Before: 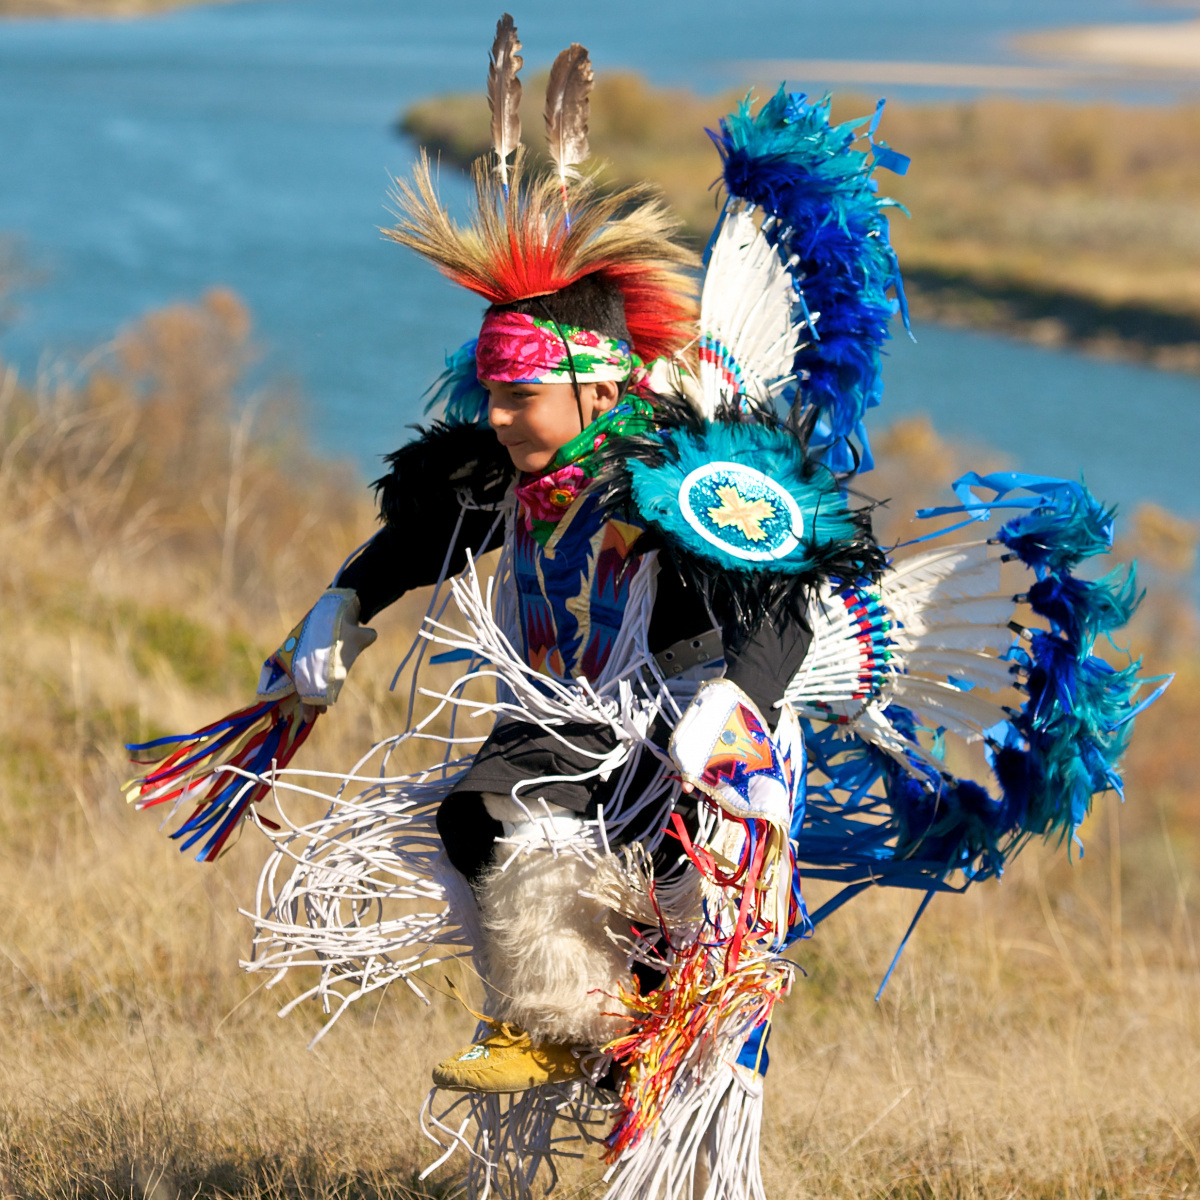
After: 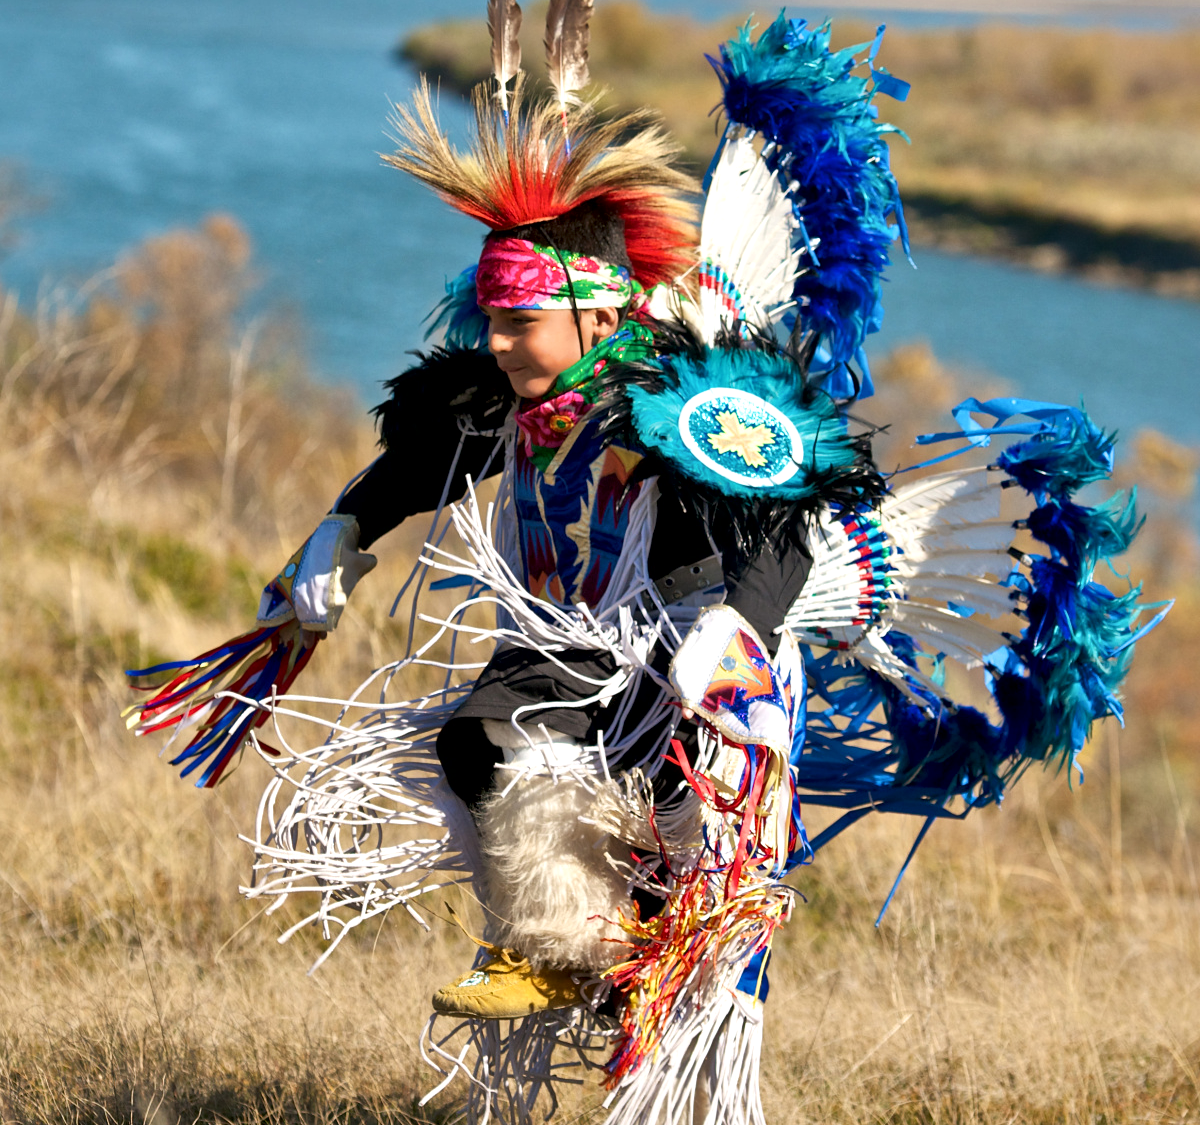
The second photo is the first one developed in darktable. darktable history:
crop and rotate: top 6.25%
local contrast: mode bilateral grid, contrast 25, coarseness 60, detail 151%, midtone range 0.2
